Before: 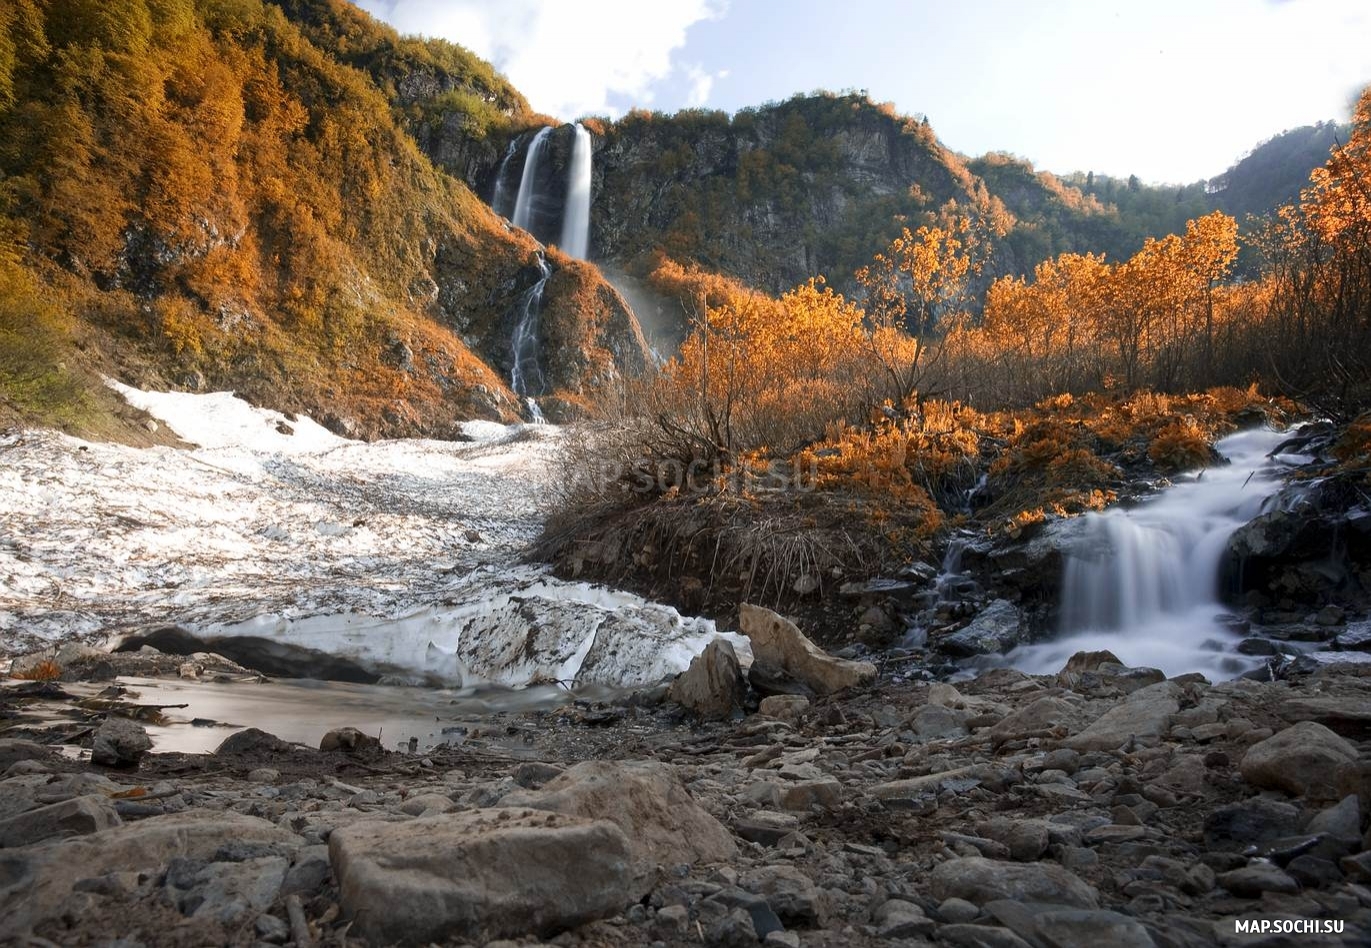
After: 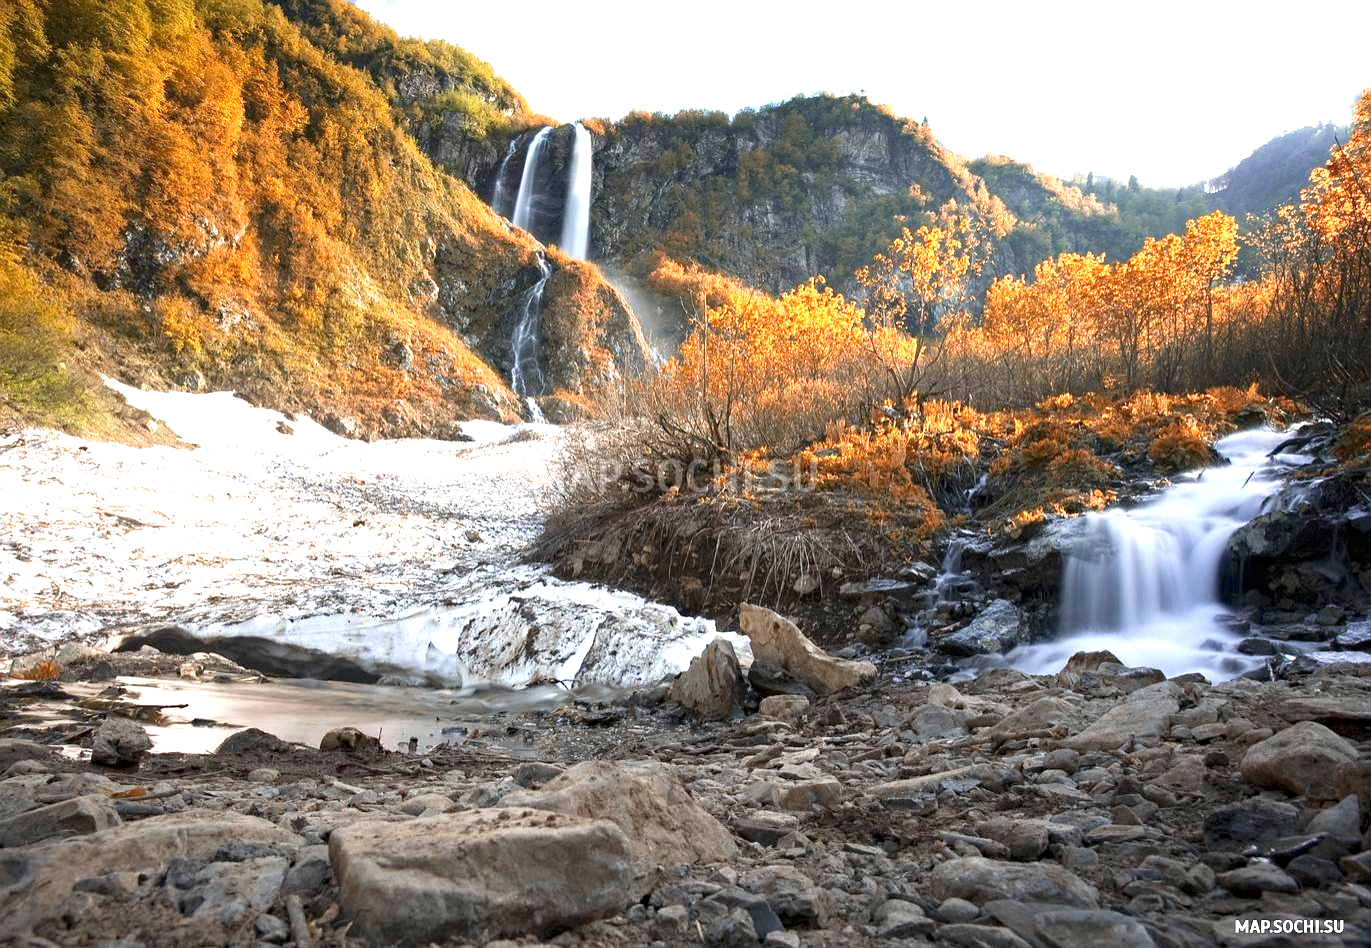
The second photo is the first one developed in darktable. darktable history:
haze removal: compatibility mode true, adaptive false
exposure: black level correction 0, exposure 1.2 EV, compensate exposure bias true, compensate highlight preservation false
